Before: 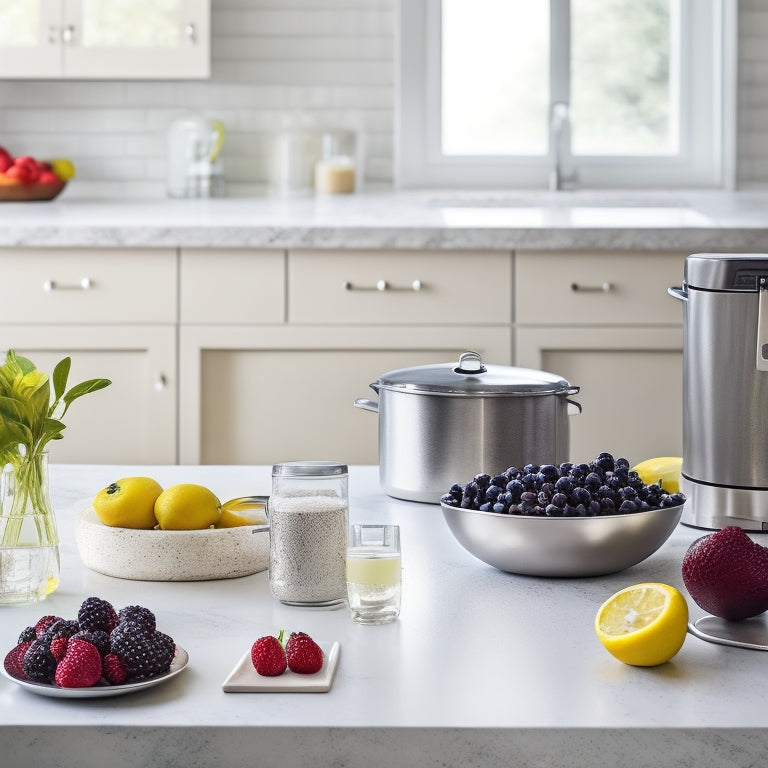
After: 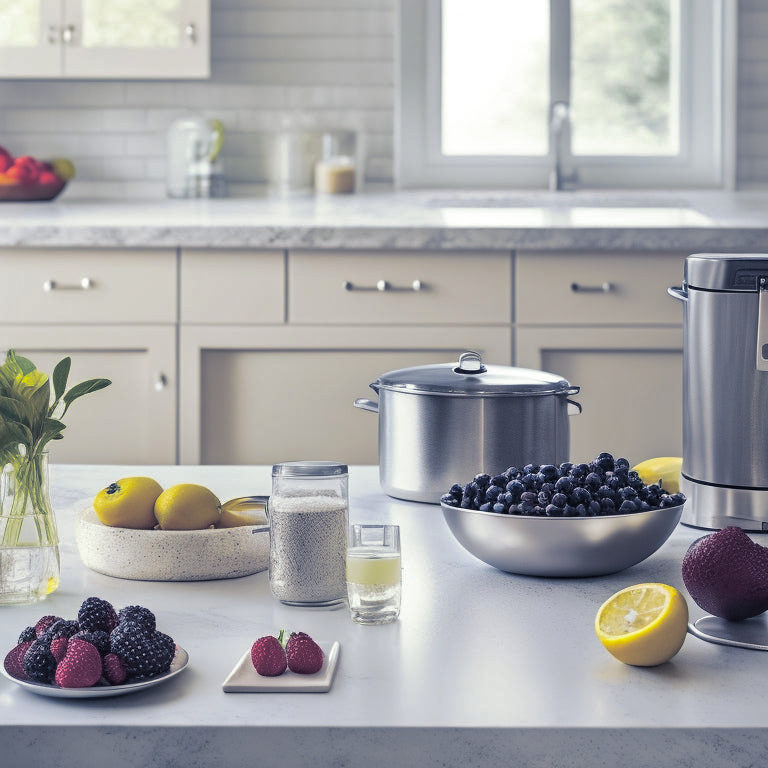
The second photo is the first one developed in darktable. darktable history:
shadows and highlights: on, module defaults
split-toning: shadows › hue 230.4°
